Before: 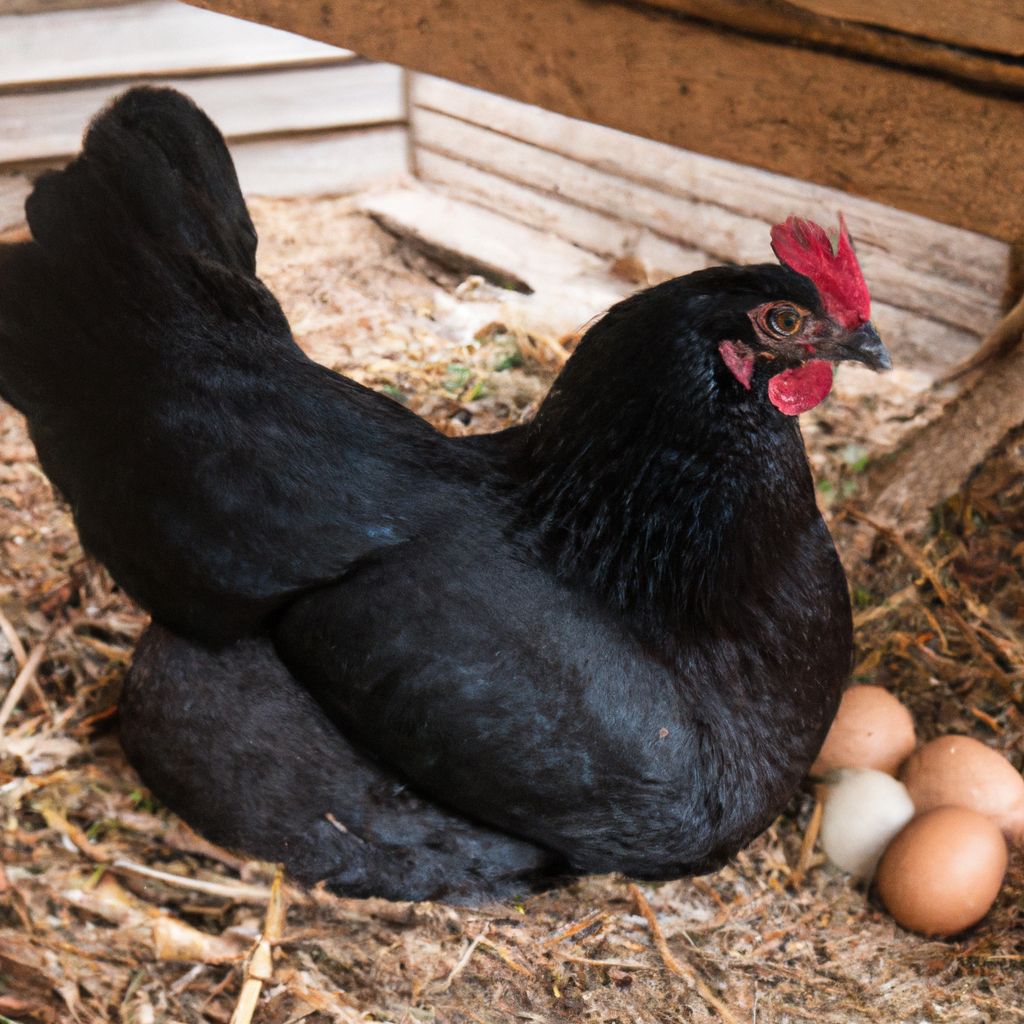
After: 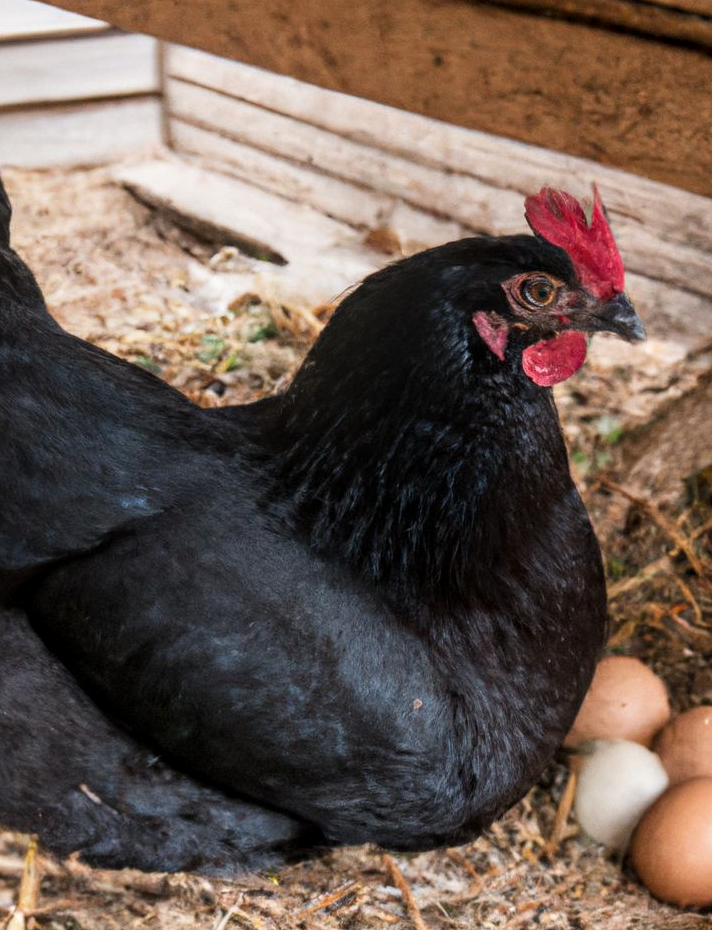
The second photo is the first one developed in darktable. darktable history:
local contrast: on, module defaults
crop and rotate: left 24.034%, top 2.838%, right 6.406%, bottom 6.299%
exposure: exposure -0.072 EV, compensate highlight preservation false
